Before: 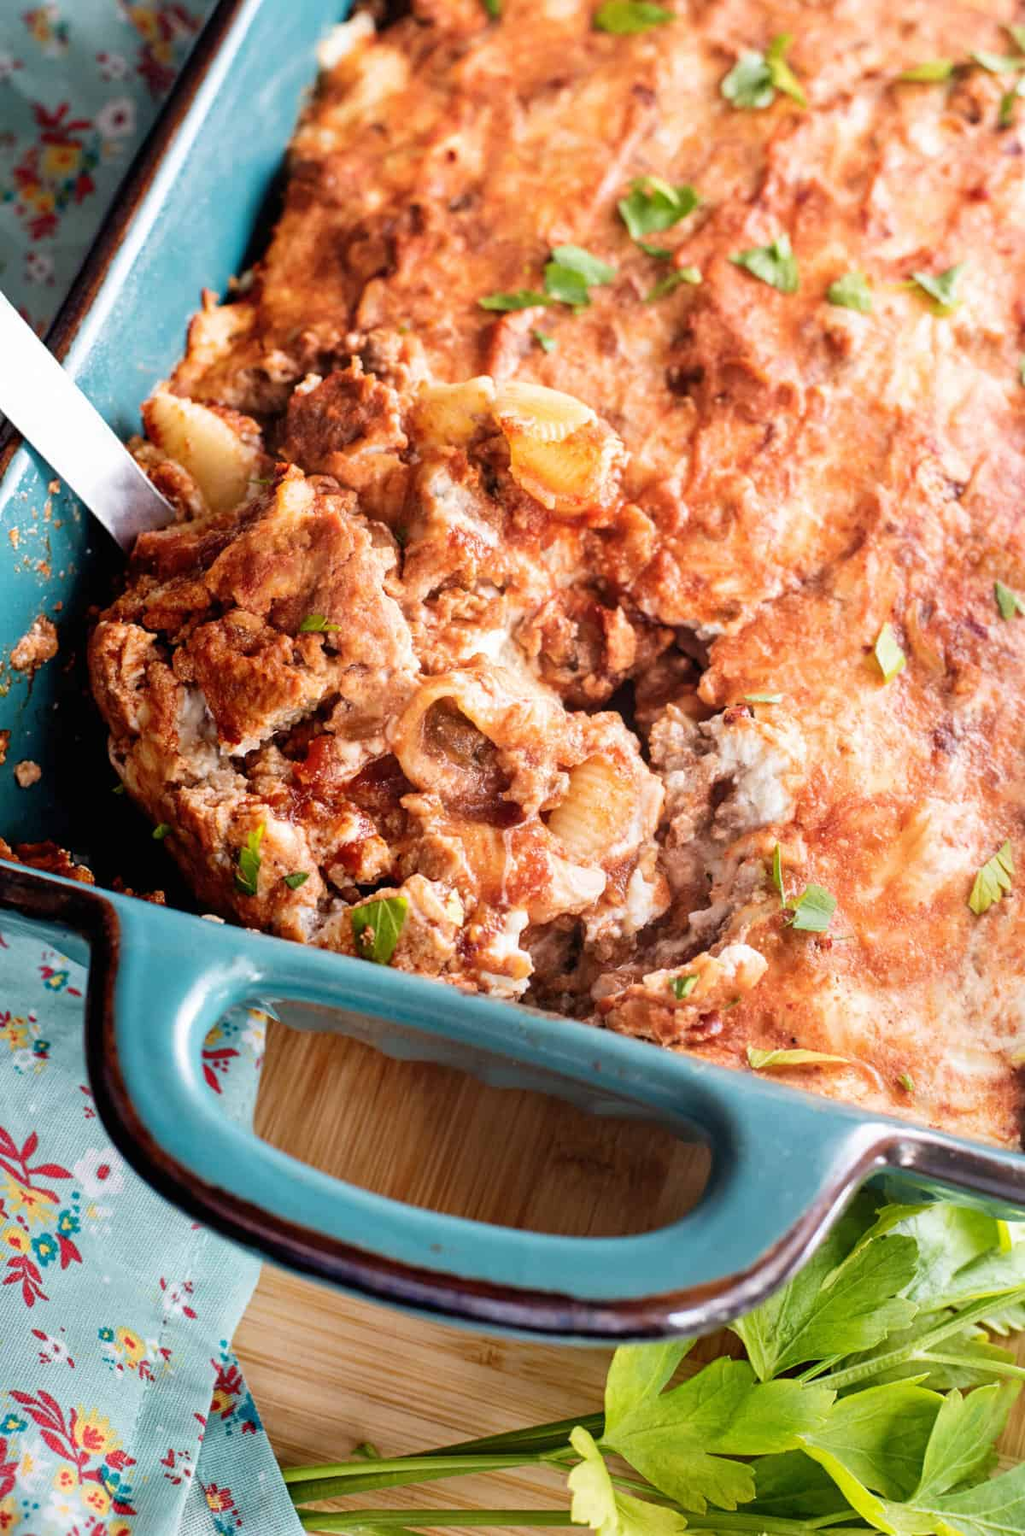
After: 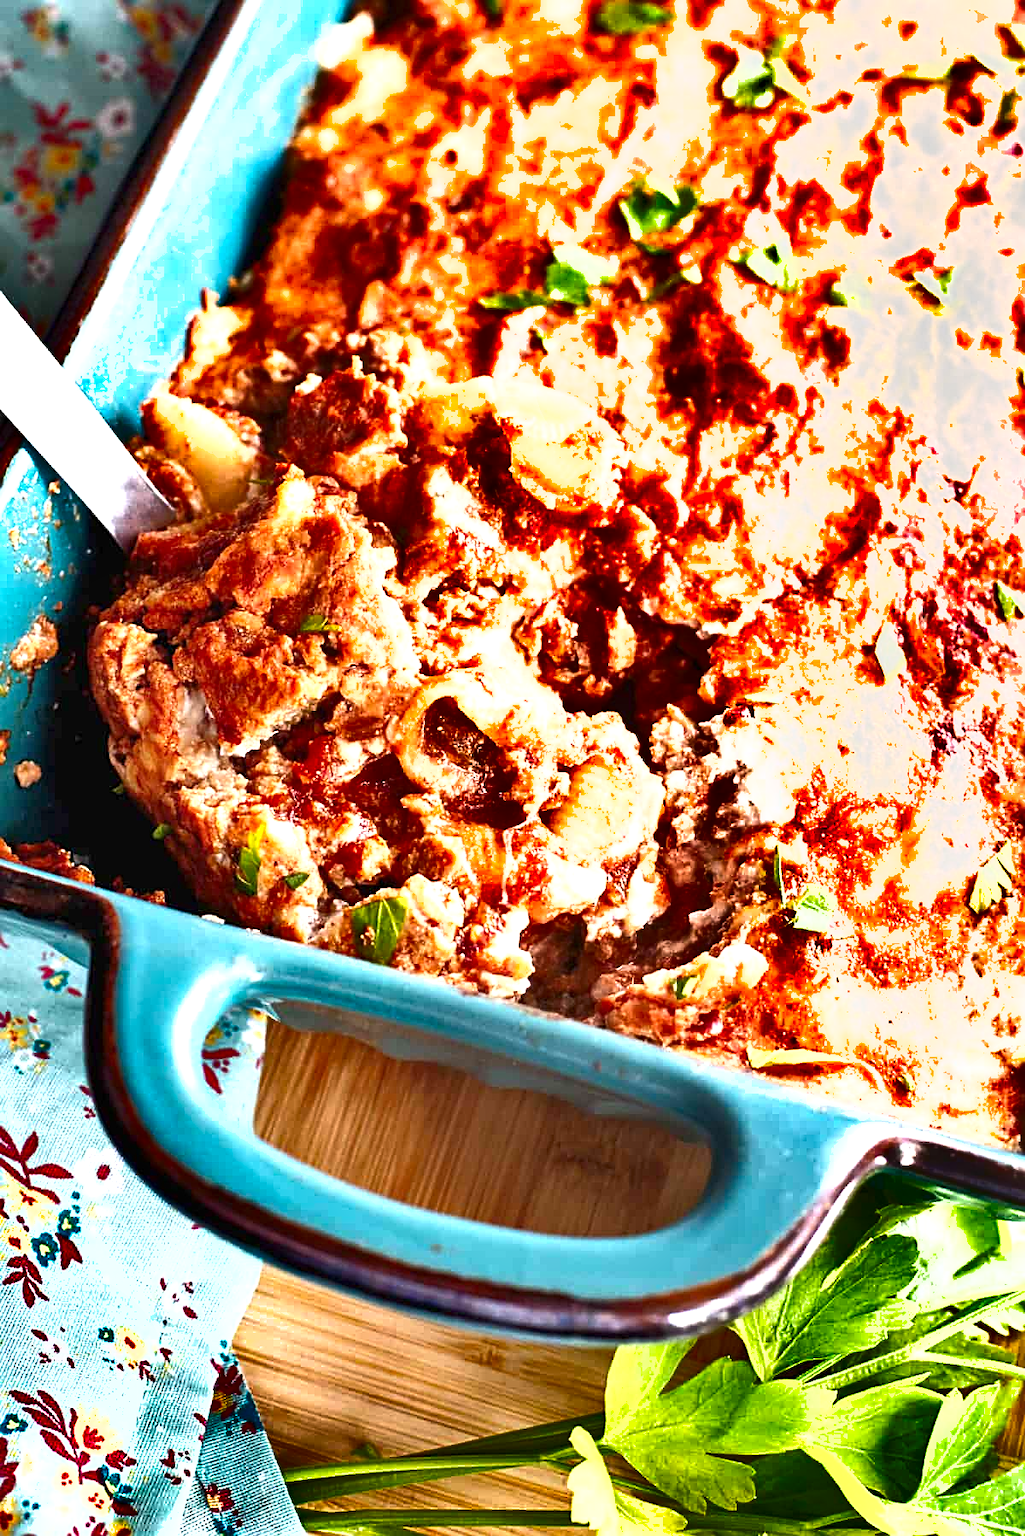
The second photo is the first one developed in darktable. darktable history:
exposure: black level correction 0, exposure 1.368 EV, compensate highlight preservation false
sharpen: on, module defaults
shadows and highlights: shadows 80.78, white point adjustment -8.9, highlights -61.28, soften with gaussian
